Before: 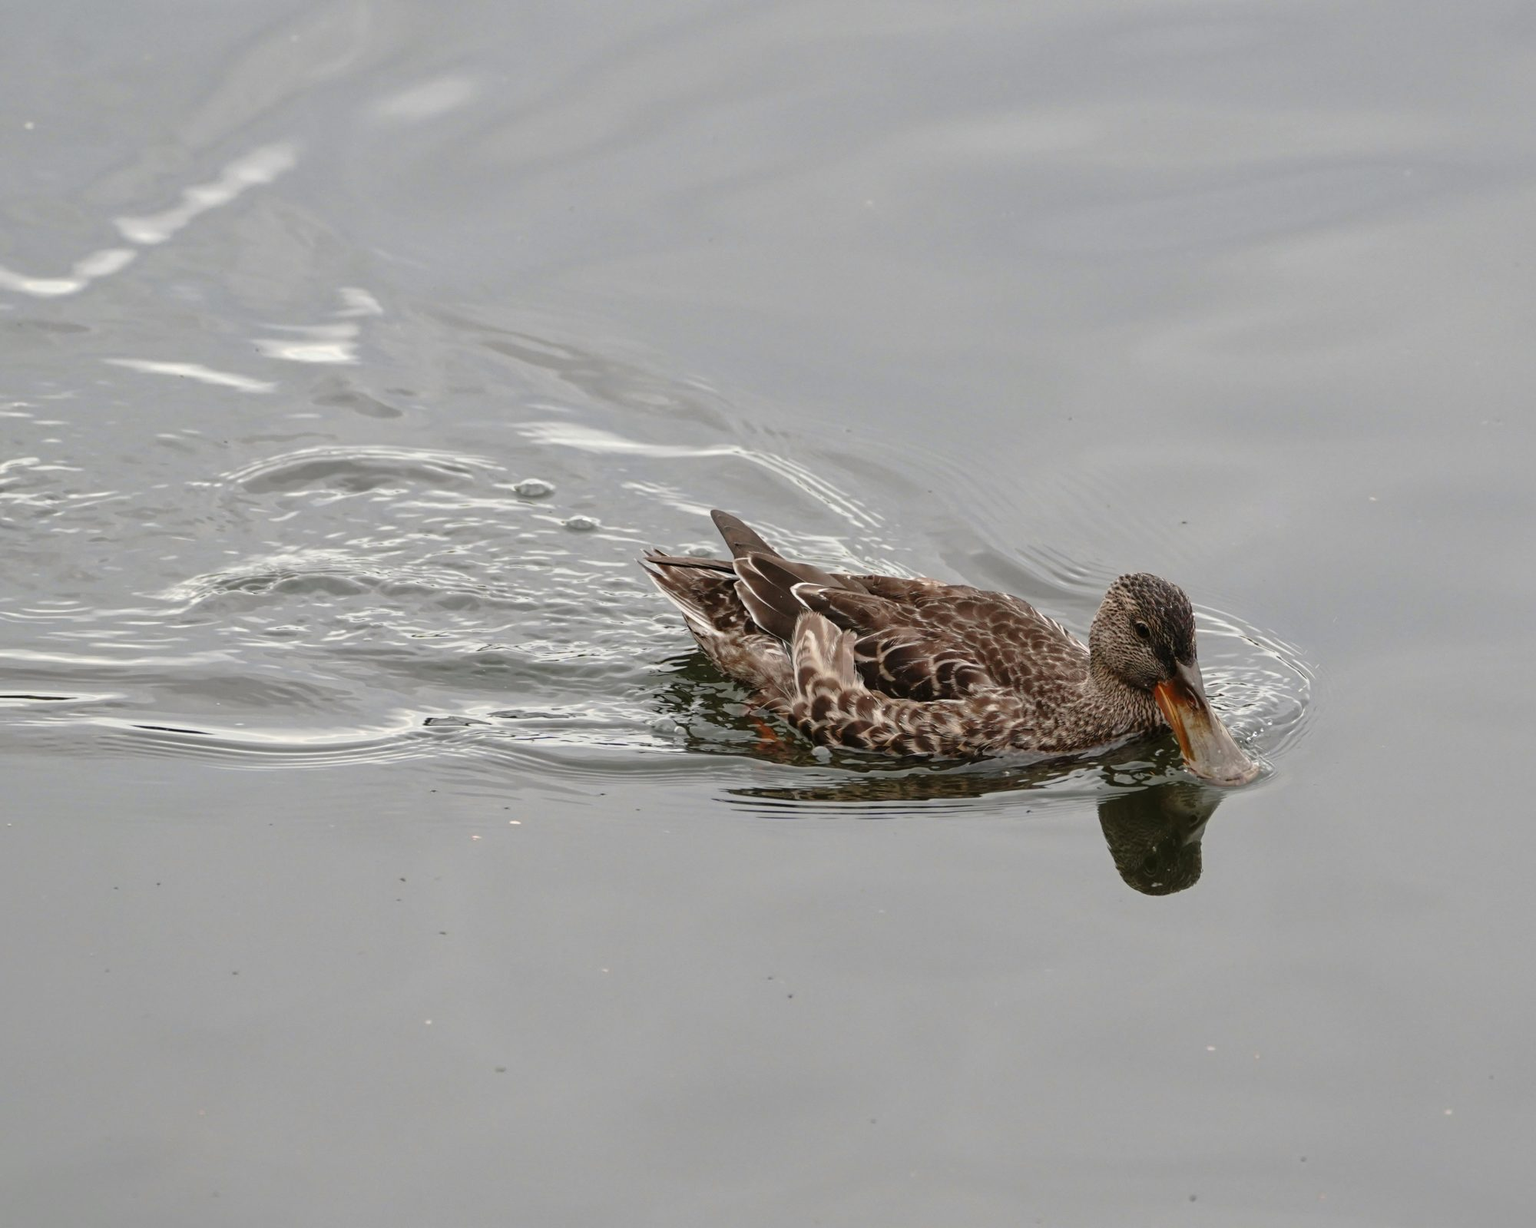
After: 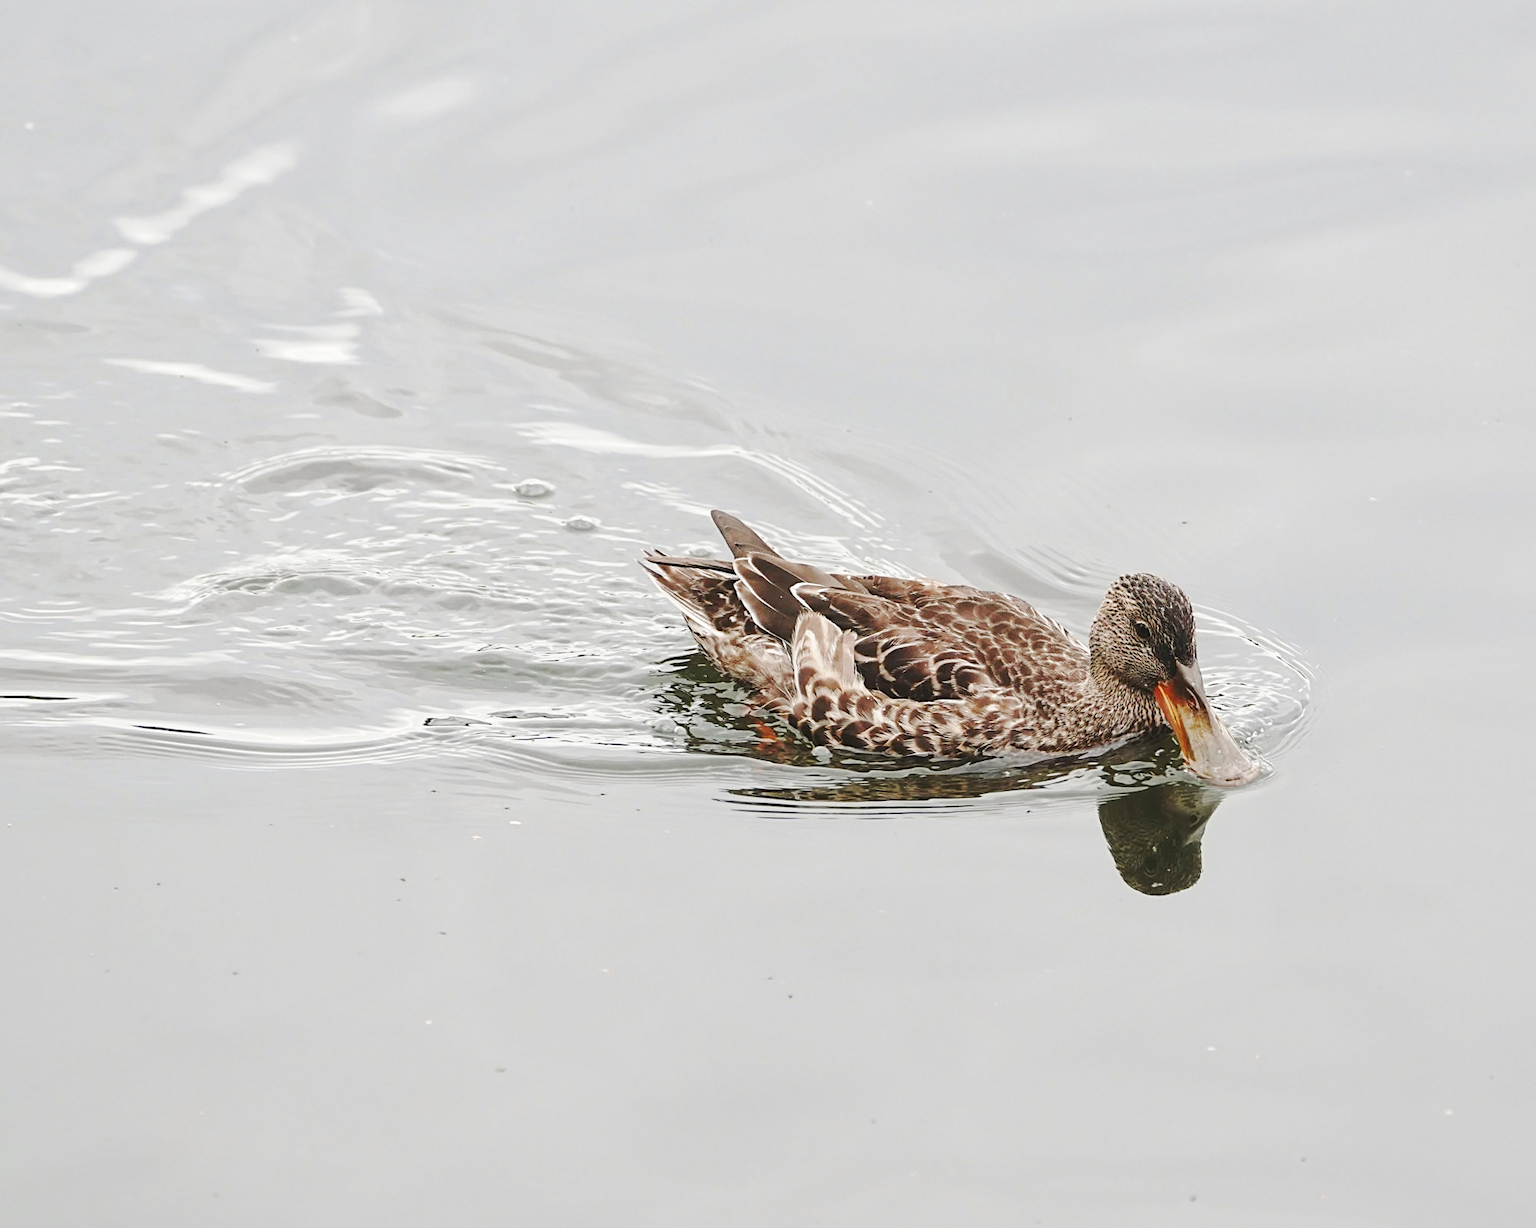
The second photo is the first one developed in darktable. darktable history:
base curve: curves: ch0 [(0, 0.007) (0.028, 0.063) (0.121, 0.311) (0.46, 0.743) (0.859, 0.957) (1, 1)], preserve colors none
sharpen: on, module defaults
